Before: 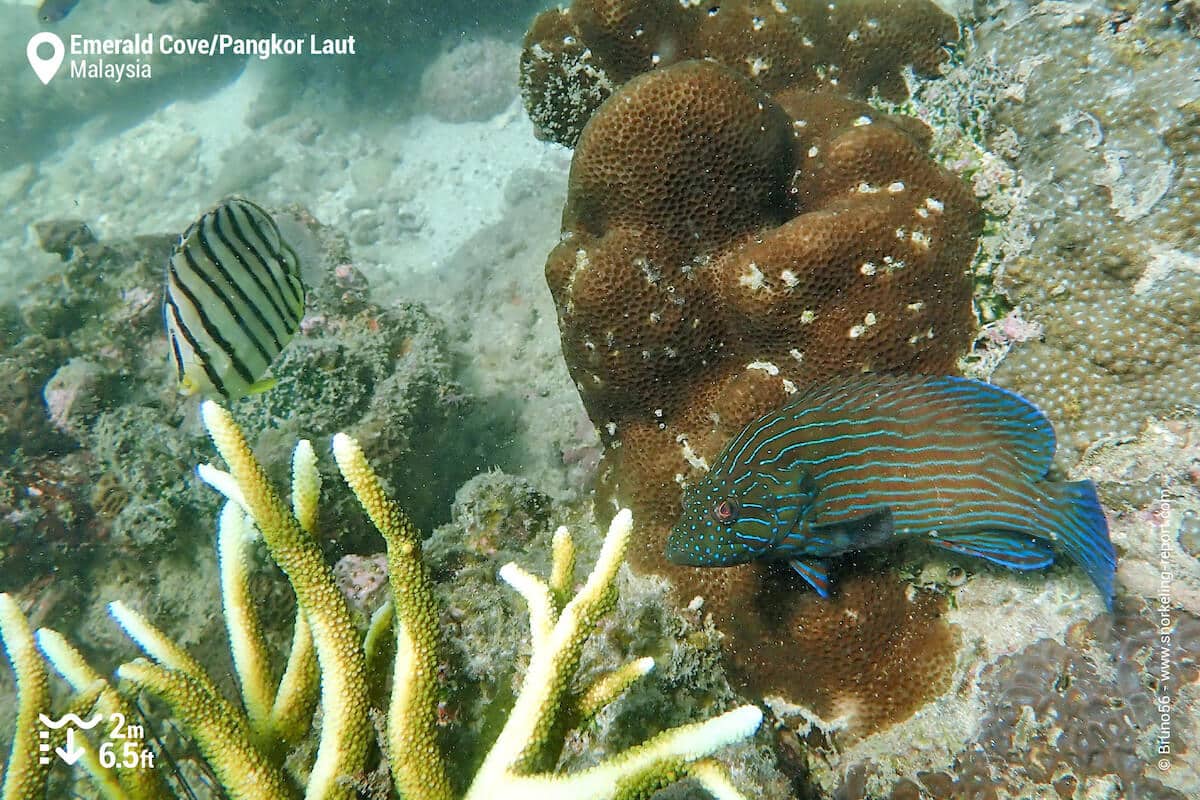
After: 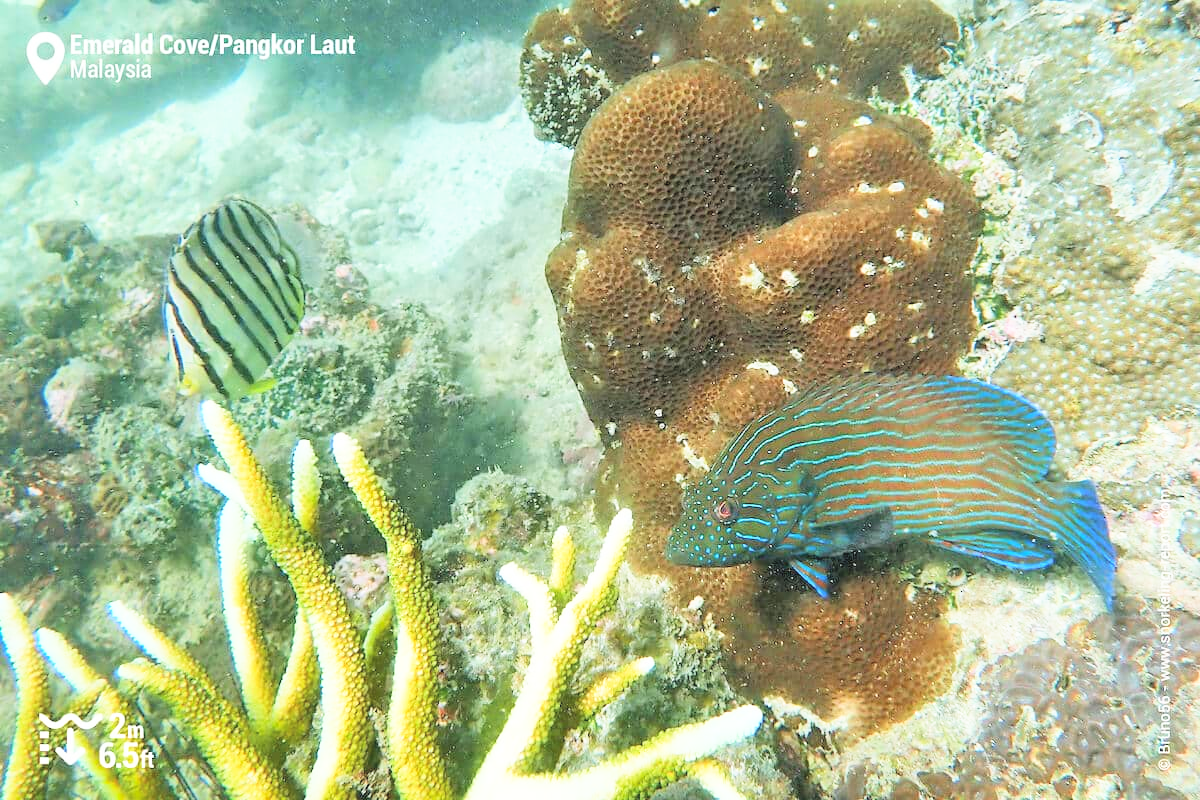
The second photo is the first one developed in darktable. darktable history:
base curve: curves: ch0 [(0, 0) (0.579, 0.807) (1, 1)], preserve colors none
contrast brightness saturation: contrast 0.1, brightness 0.3, saturation 0.14
